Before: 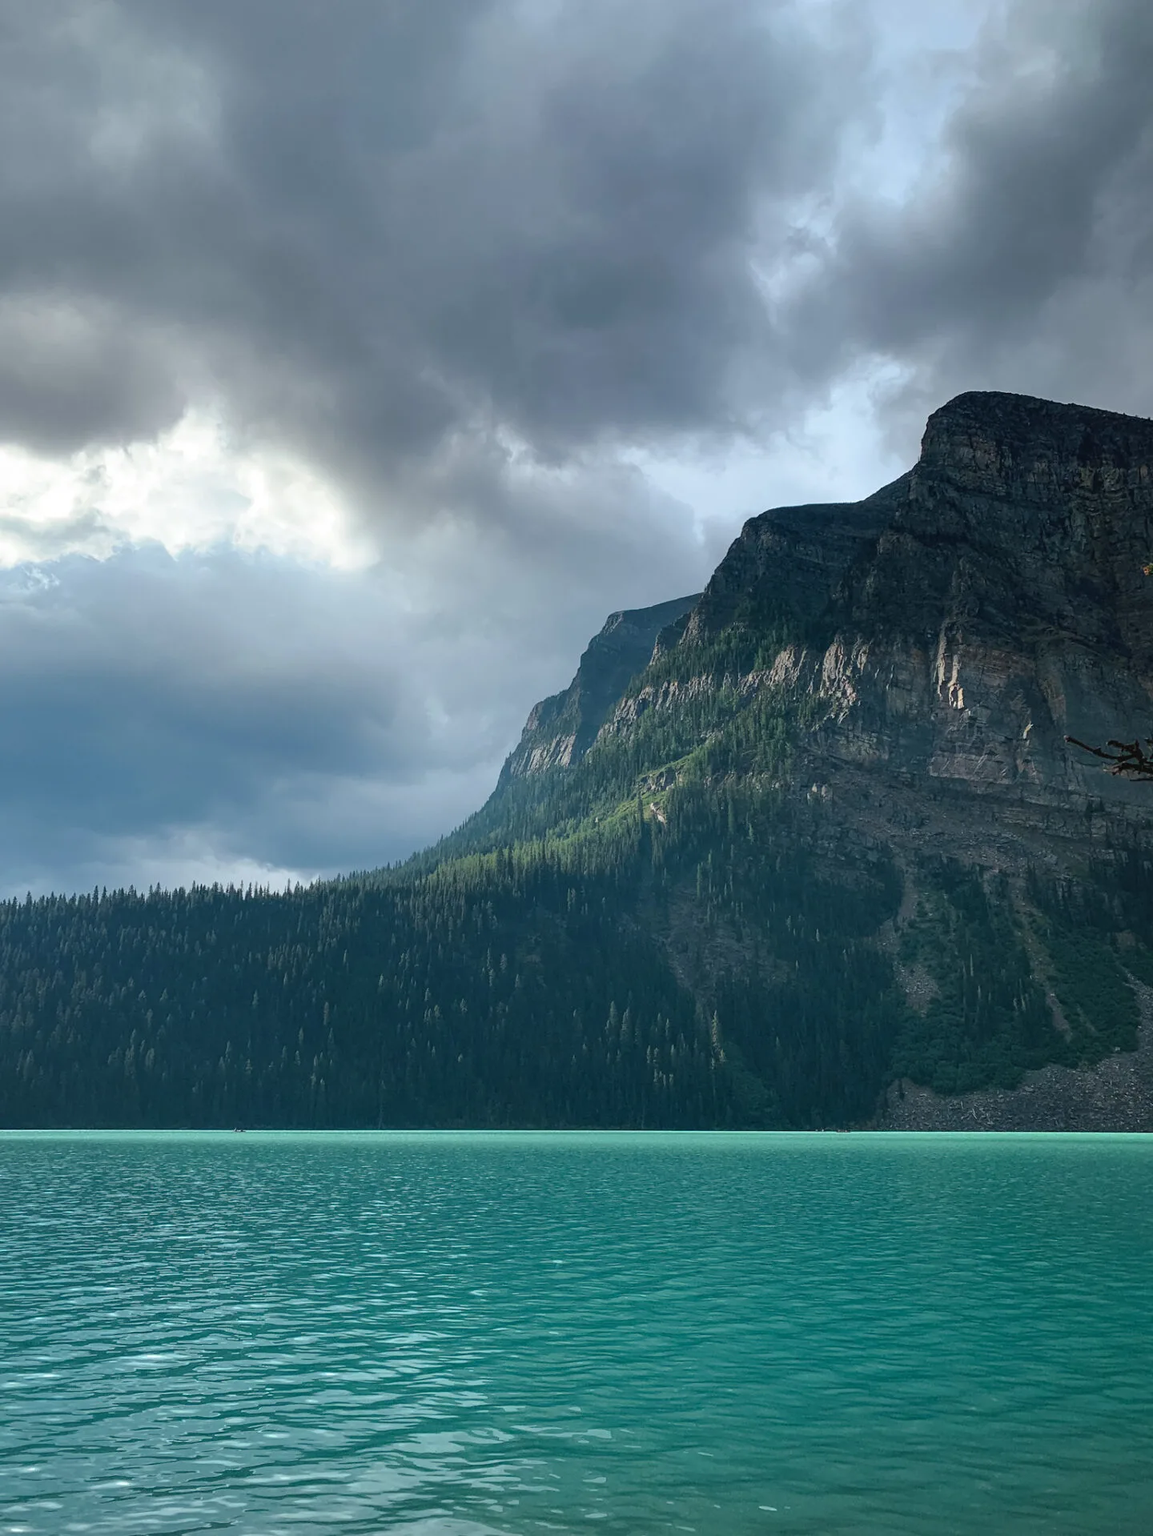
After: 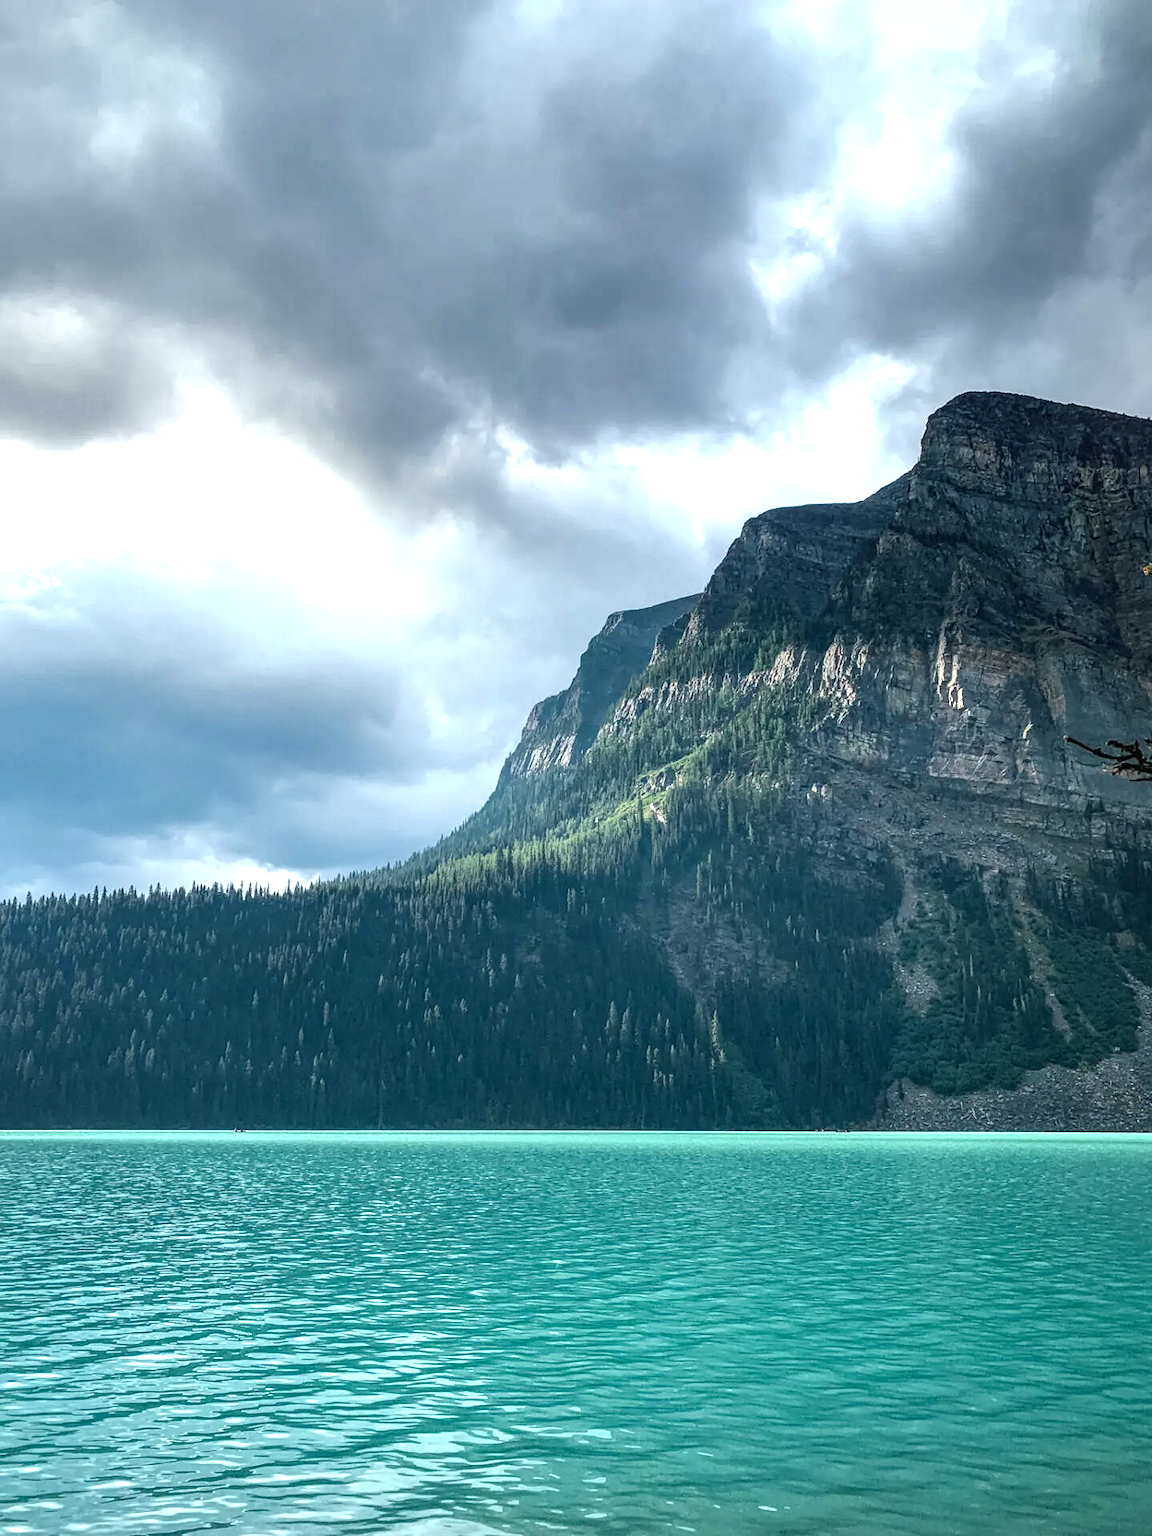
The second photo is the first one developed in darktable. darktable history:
local contrast: highlights 25%, detail 150%
exposure: exposure 0.921 EV, compensate highlight preservation false
